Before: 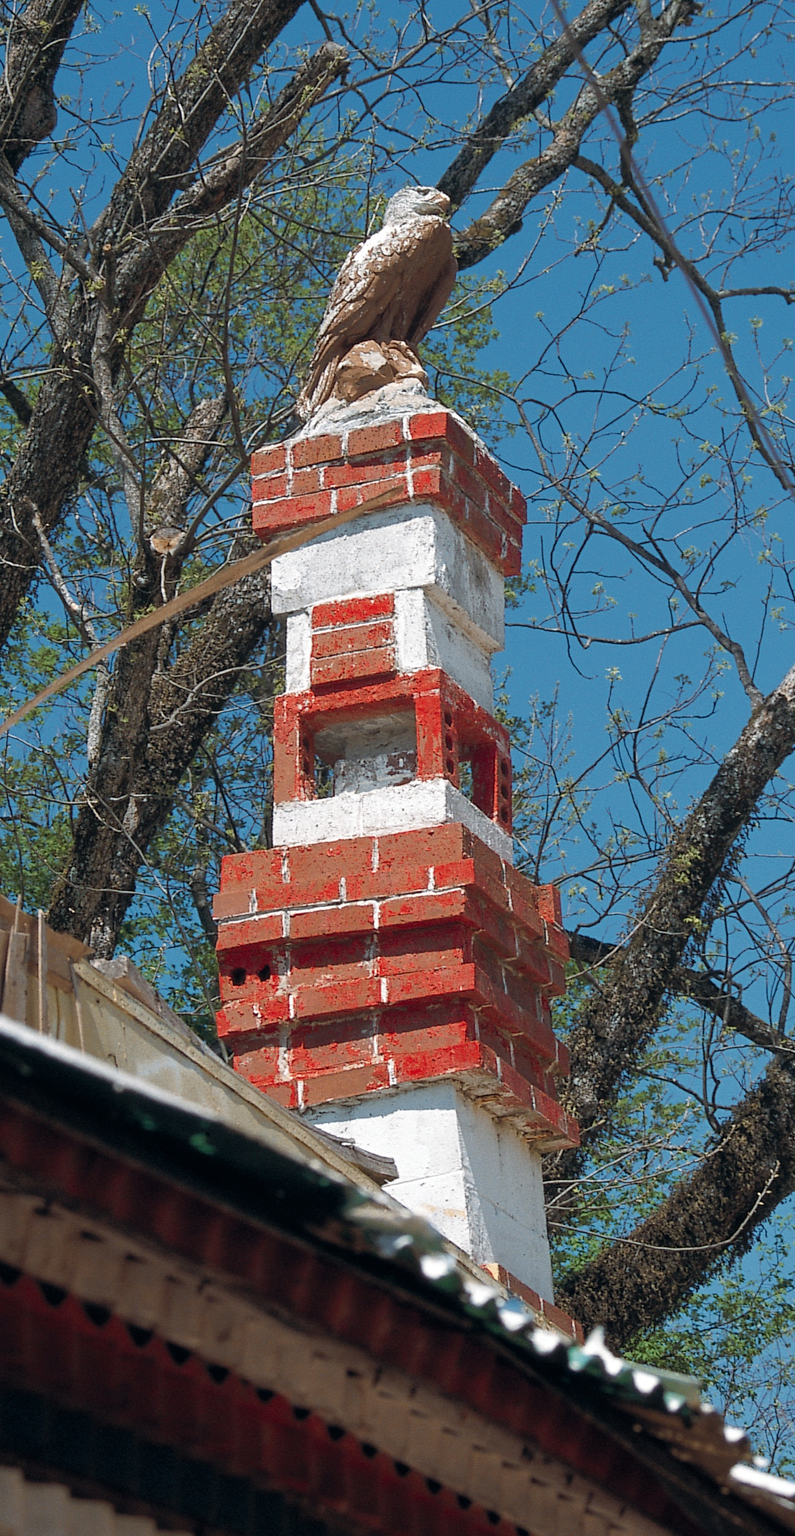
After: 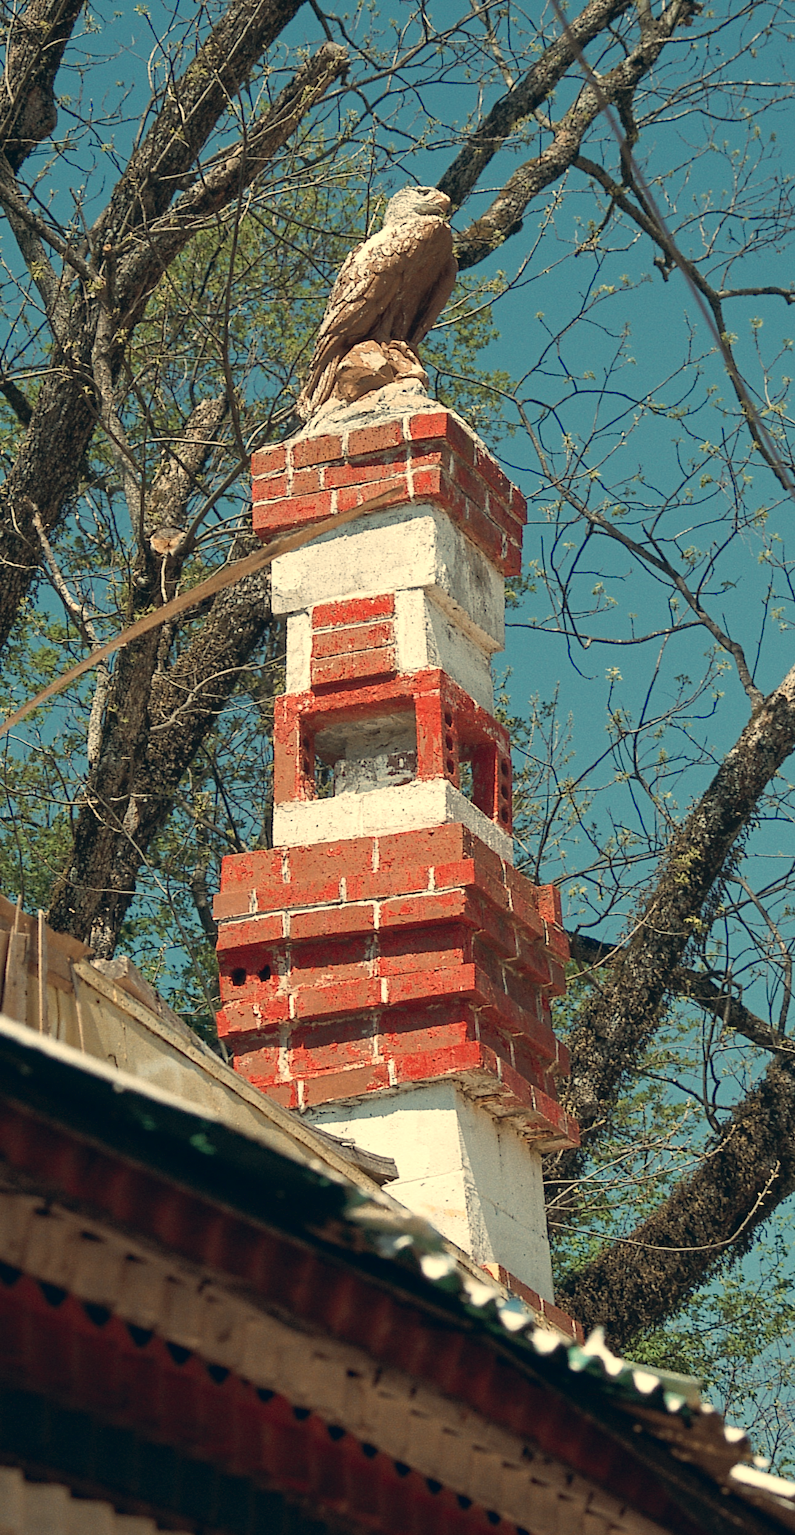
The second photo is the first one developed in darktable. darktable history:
white balance: red 1.08, blue 0.791
haze removal: compatibility mode true, adaptive false
color correction: highlights a* 2.75, highlights b* 5, shadows a* -2.04, shadows b* -4.84, saturation 0.8
tone curve: curves: ch0 [(0, 0.028) (0.138, 0.156) (0.468, 0.516) (0.754, 0.823) (1, 1)], color space Lab, linked channels, preserve colors none
